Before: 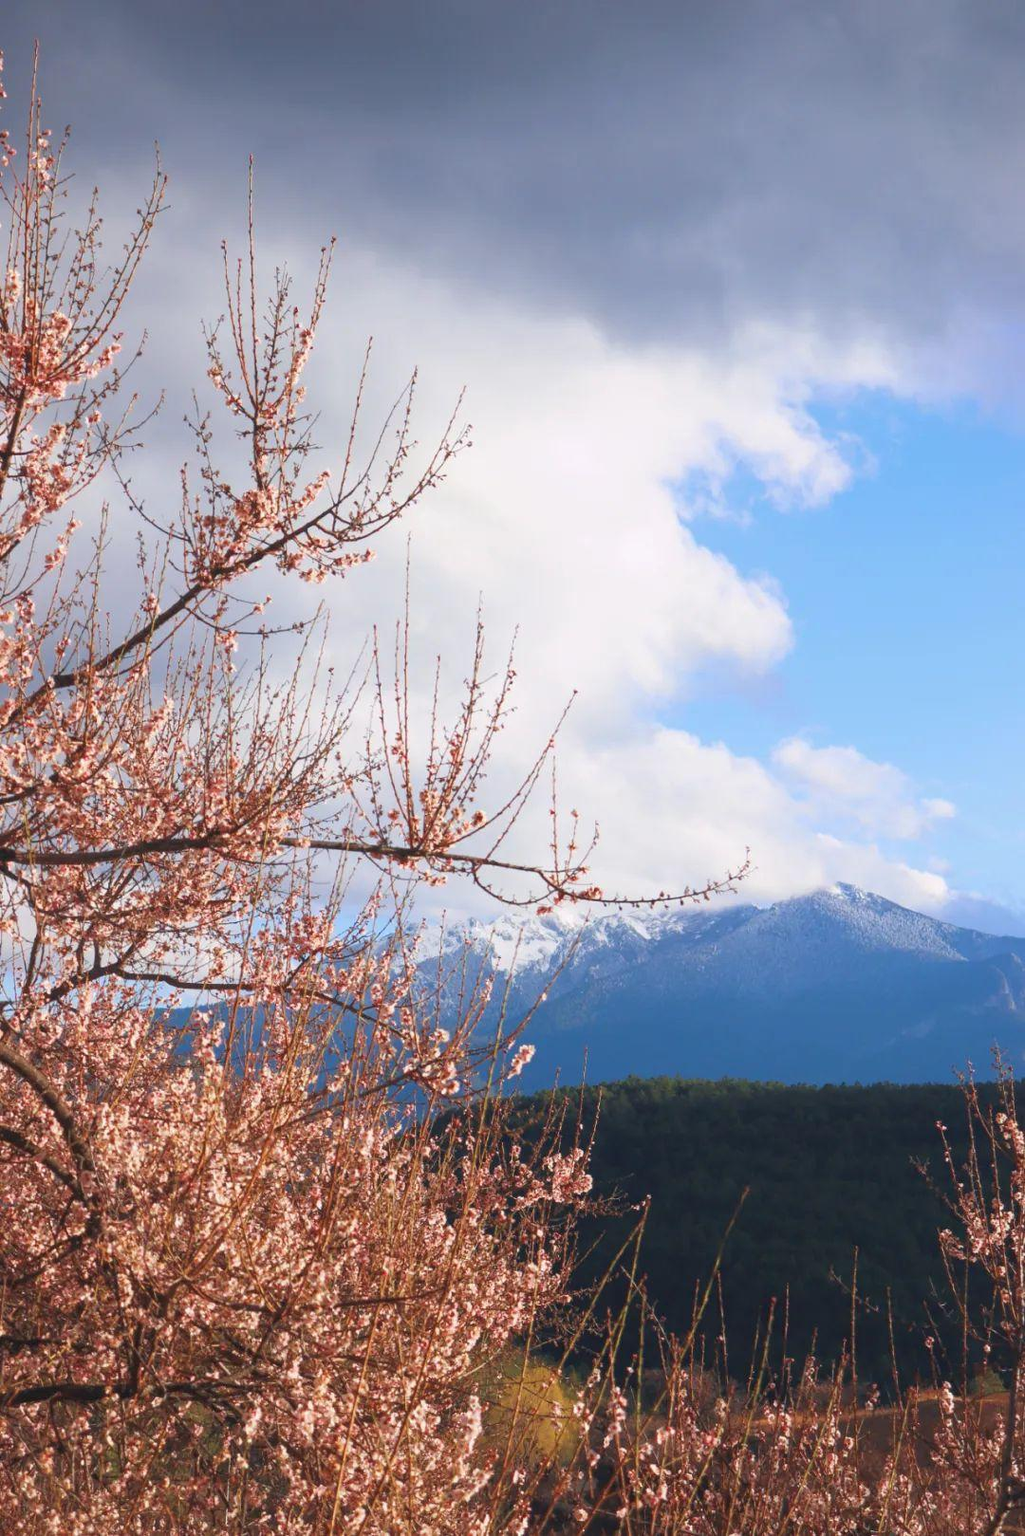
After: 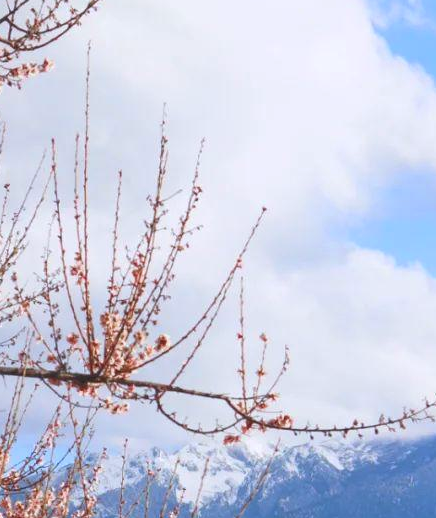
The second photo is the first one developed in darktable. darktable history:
tone equalizer: on, module defaults
crop: left 31.751%, top 32.172%, right 27.8%, bottom 35.83%
white balance: red 0.974, blue 1.044
